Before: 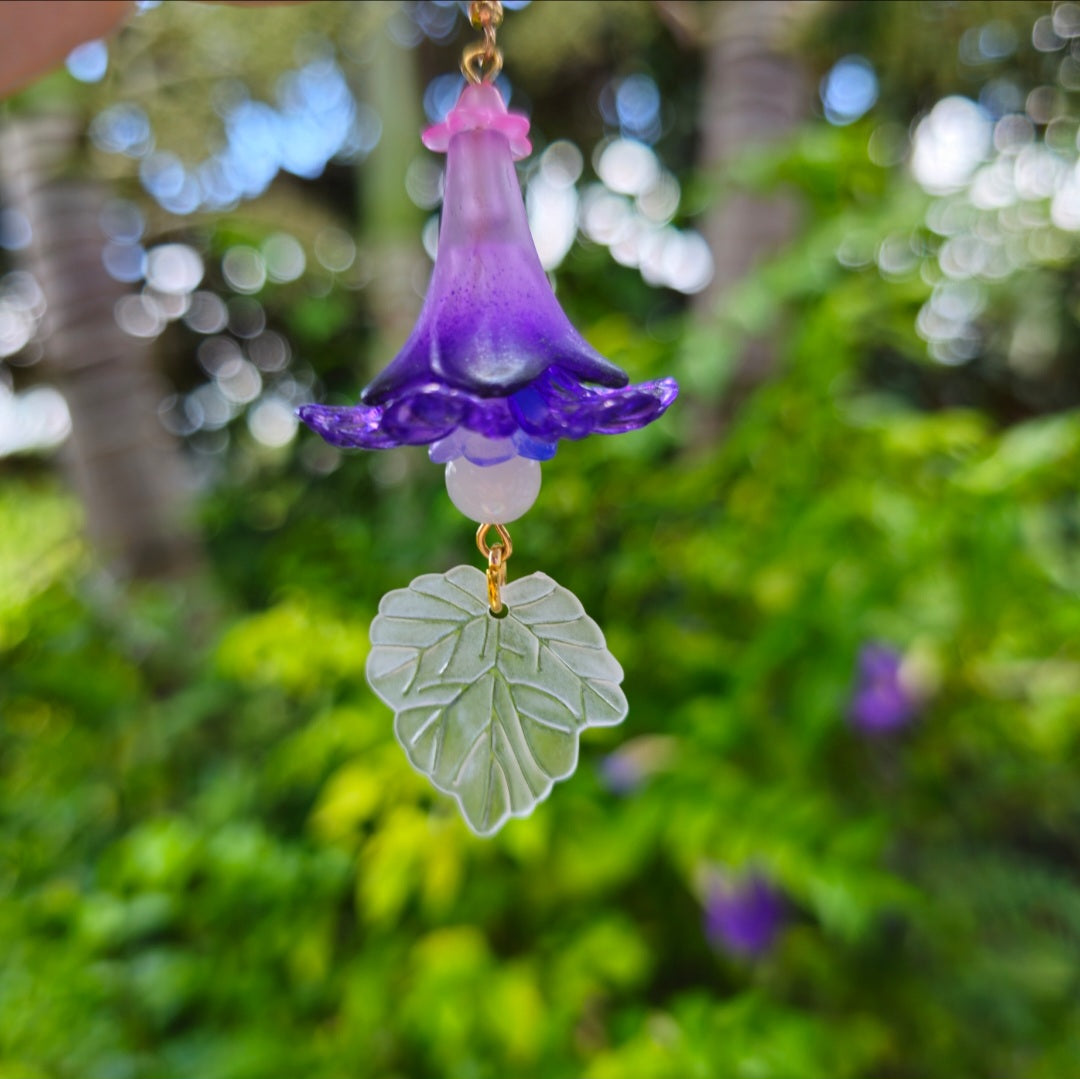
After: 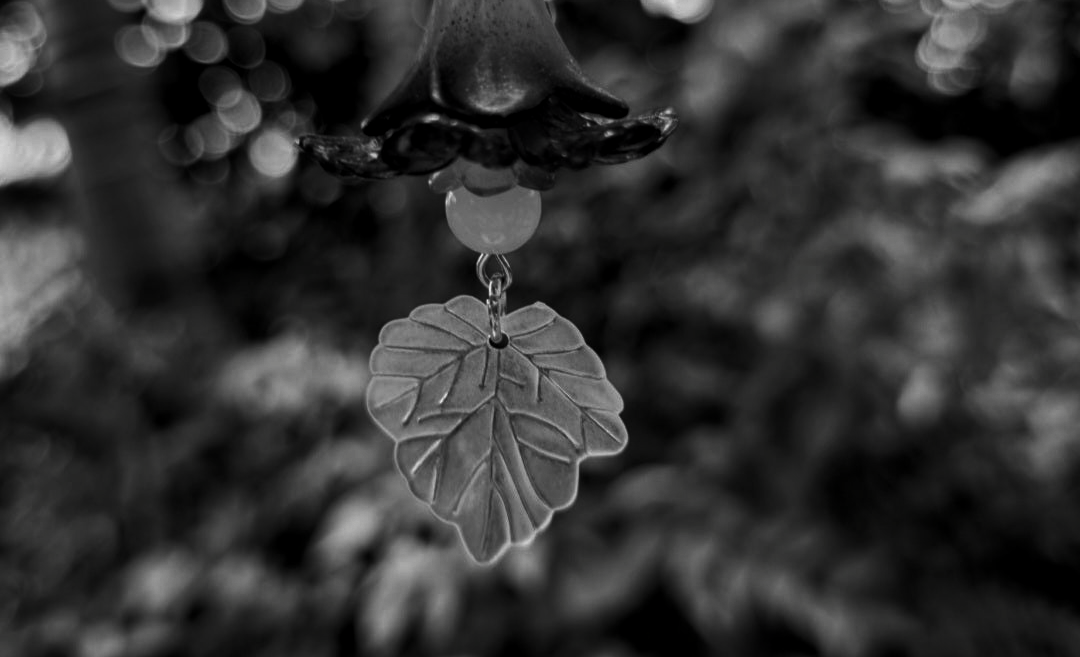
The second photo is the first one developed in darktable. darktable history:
local contrast: on, module defaults
contrast brightness saturation: contrast -0.027, brightness -0.608, saturation -0.997
crop and rotate: top 25.058%, bottom 13.964%
